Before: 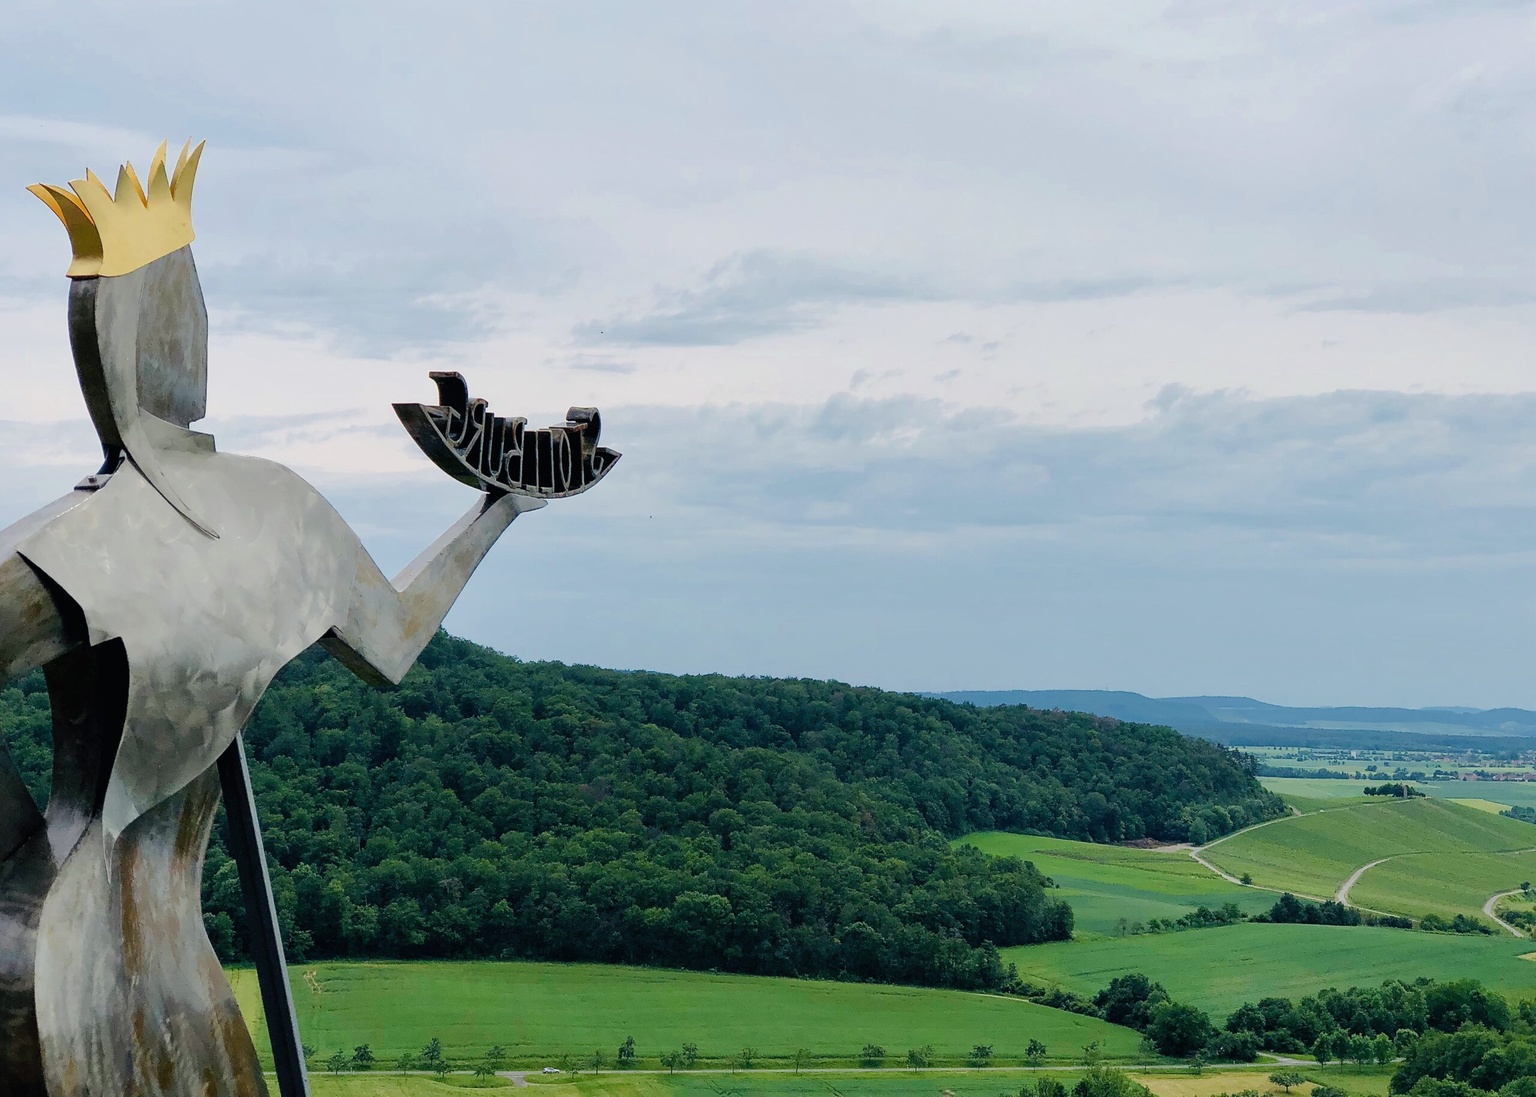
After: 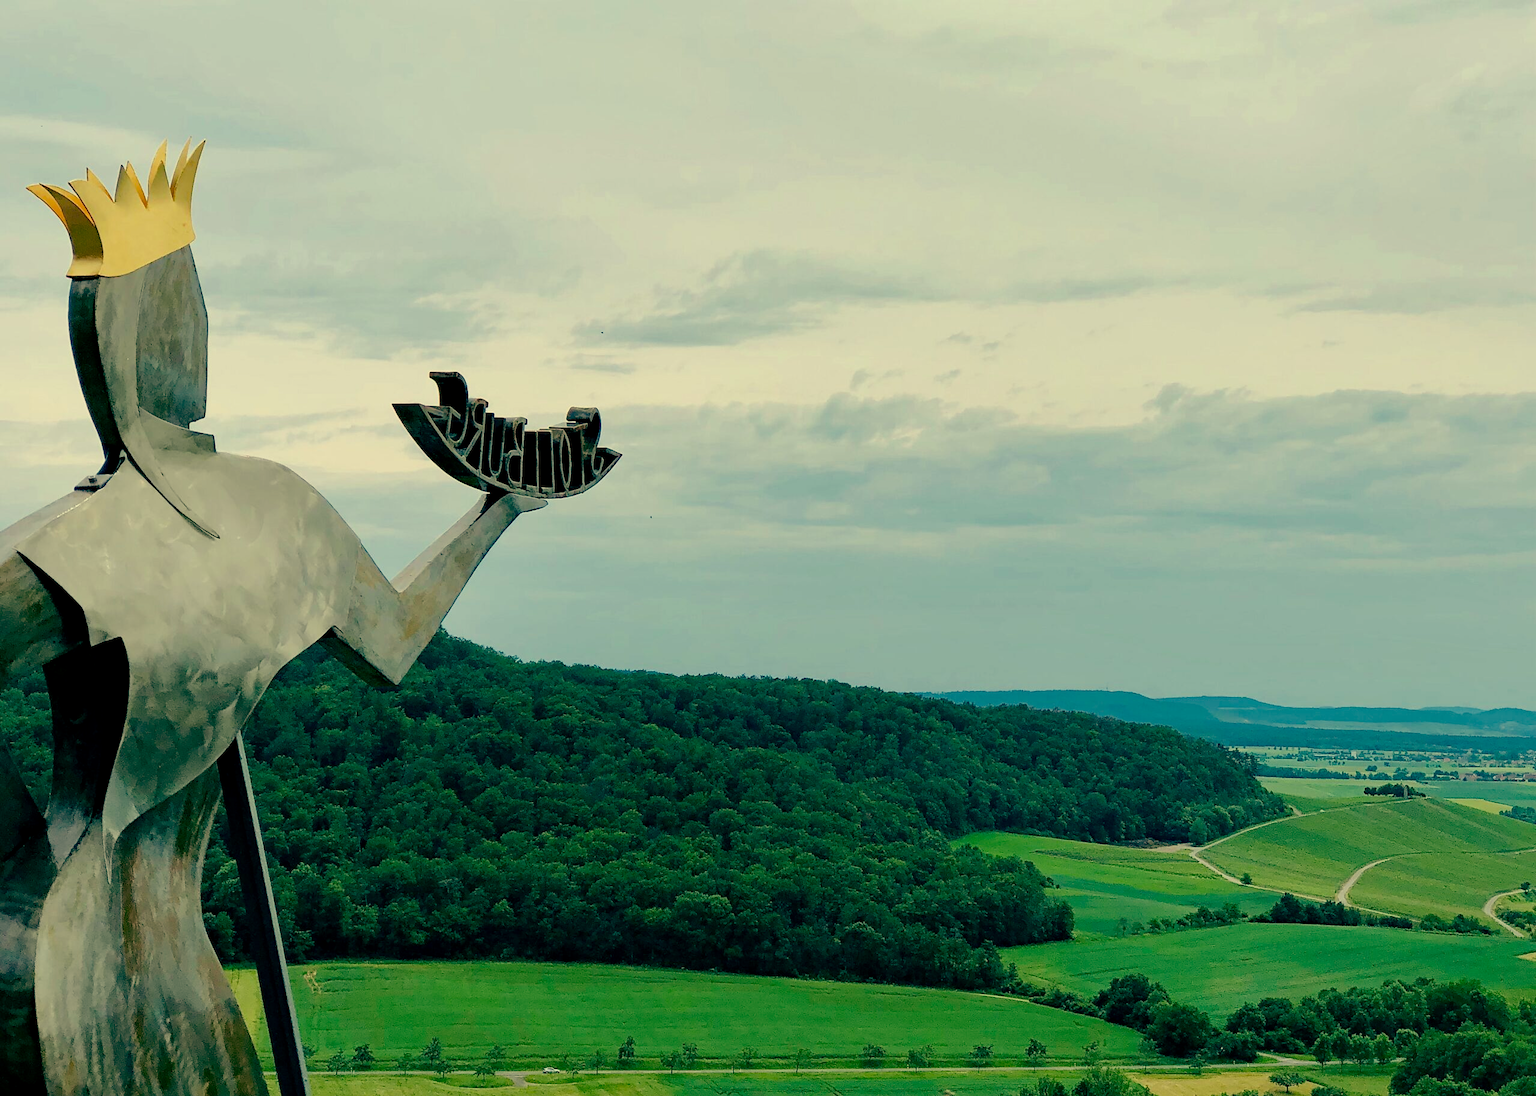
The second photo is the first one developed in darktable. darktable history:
color balance: mode lift, gamma, gain (sRGB), lift [1, 0.69, 1, 1], gamma [1, 1.482, 1, 1], gain [1, 1, 1, 0.802]
haze removal: strength 0.29, distance 0.25, compatibility mode true, adaptive false
